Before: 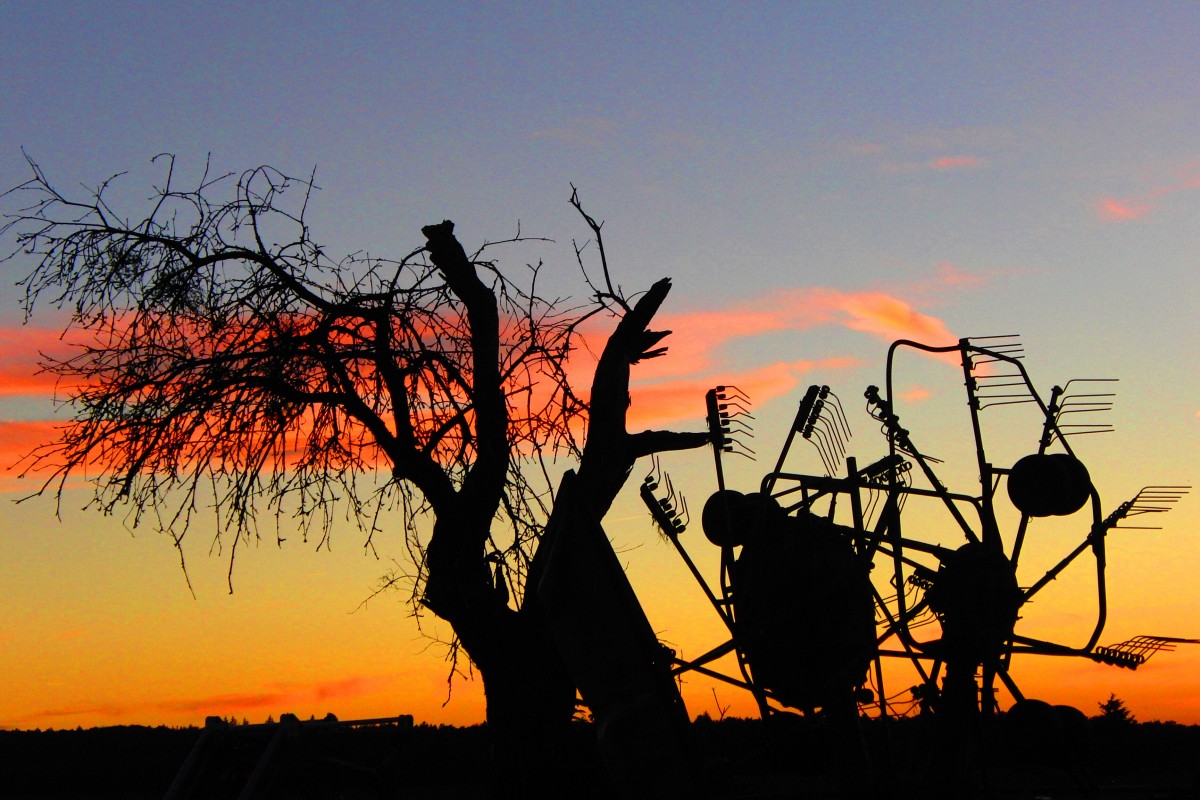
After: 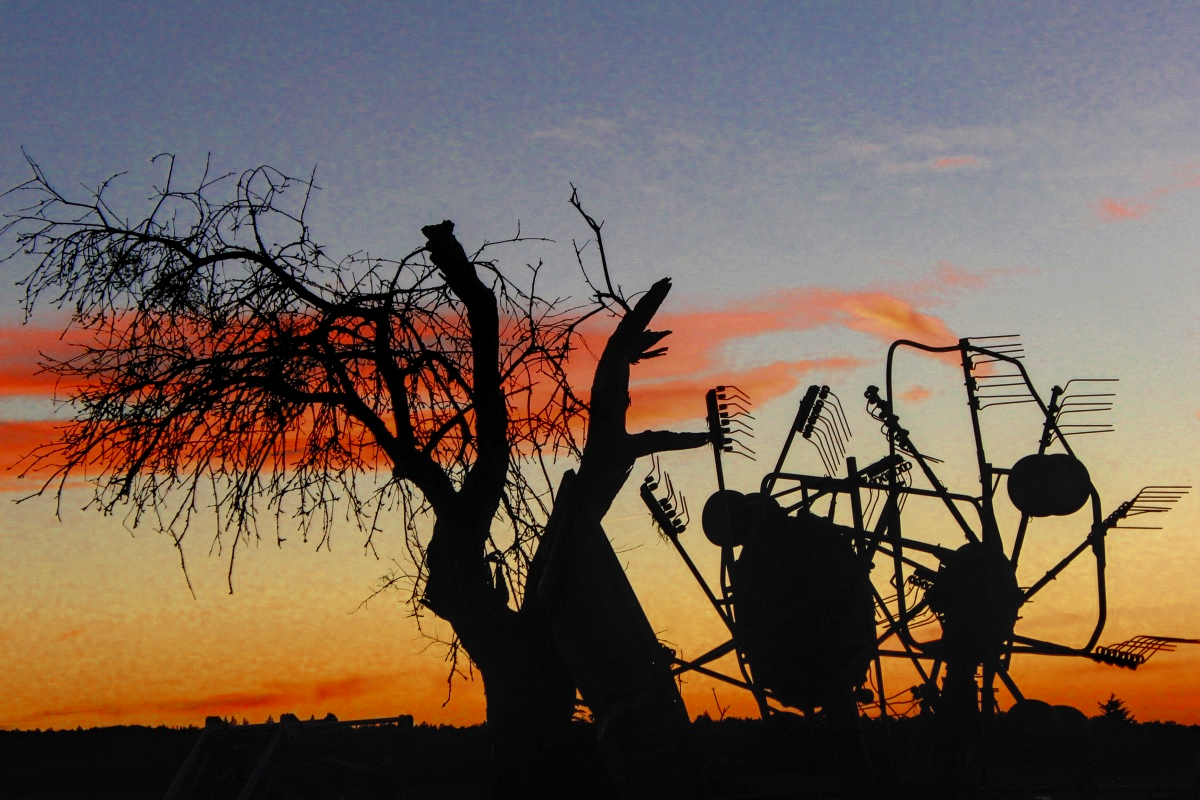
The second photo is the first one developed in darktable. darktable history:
color zones: curves: ch0 [(0, 0.5) (0.125, 0.4) (0.25, 0.5) (0.375, 0.4) (0.5, 0.4) (0.625, 0.35) (0.75, 0.35) (0.875, 0.5)]; ch1 [(0, 0.35) (0.125, 0.45) (0.25, 0.35) (0.375, 0.35) (0.5, 0.35) (0.625, 0.35) (0.75, 0.45) (0.875, 0.35)]; ch2 [(0, 0.6) (0.125, 0.5) (0.25, 0.5) (0.375, 0.6) (0.5, 0.6) (0.625, 0.5) (0.75, 0.5) (0.875, 0.5)]
local contrast: on, module defaults
